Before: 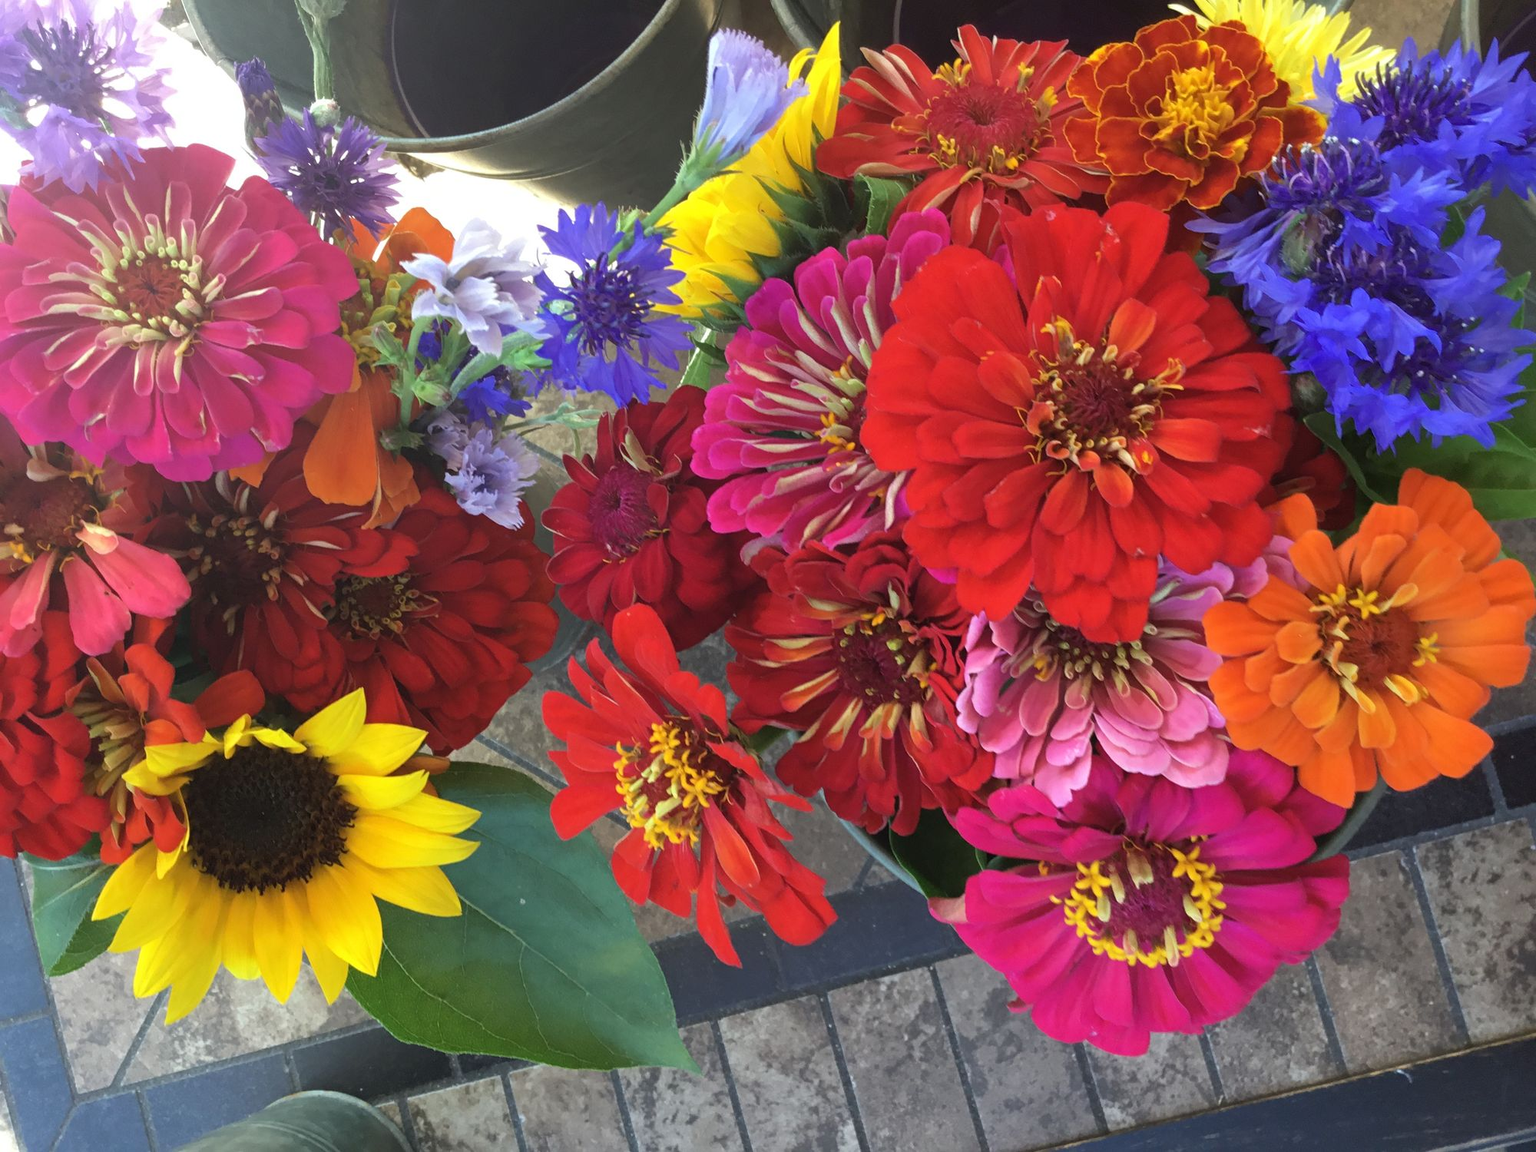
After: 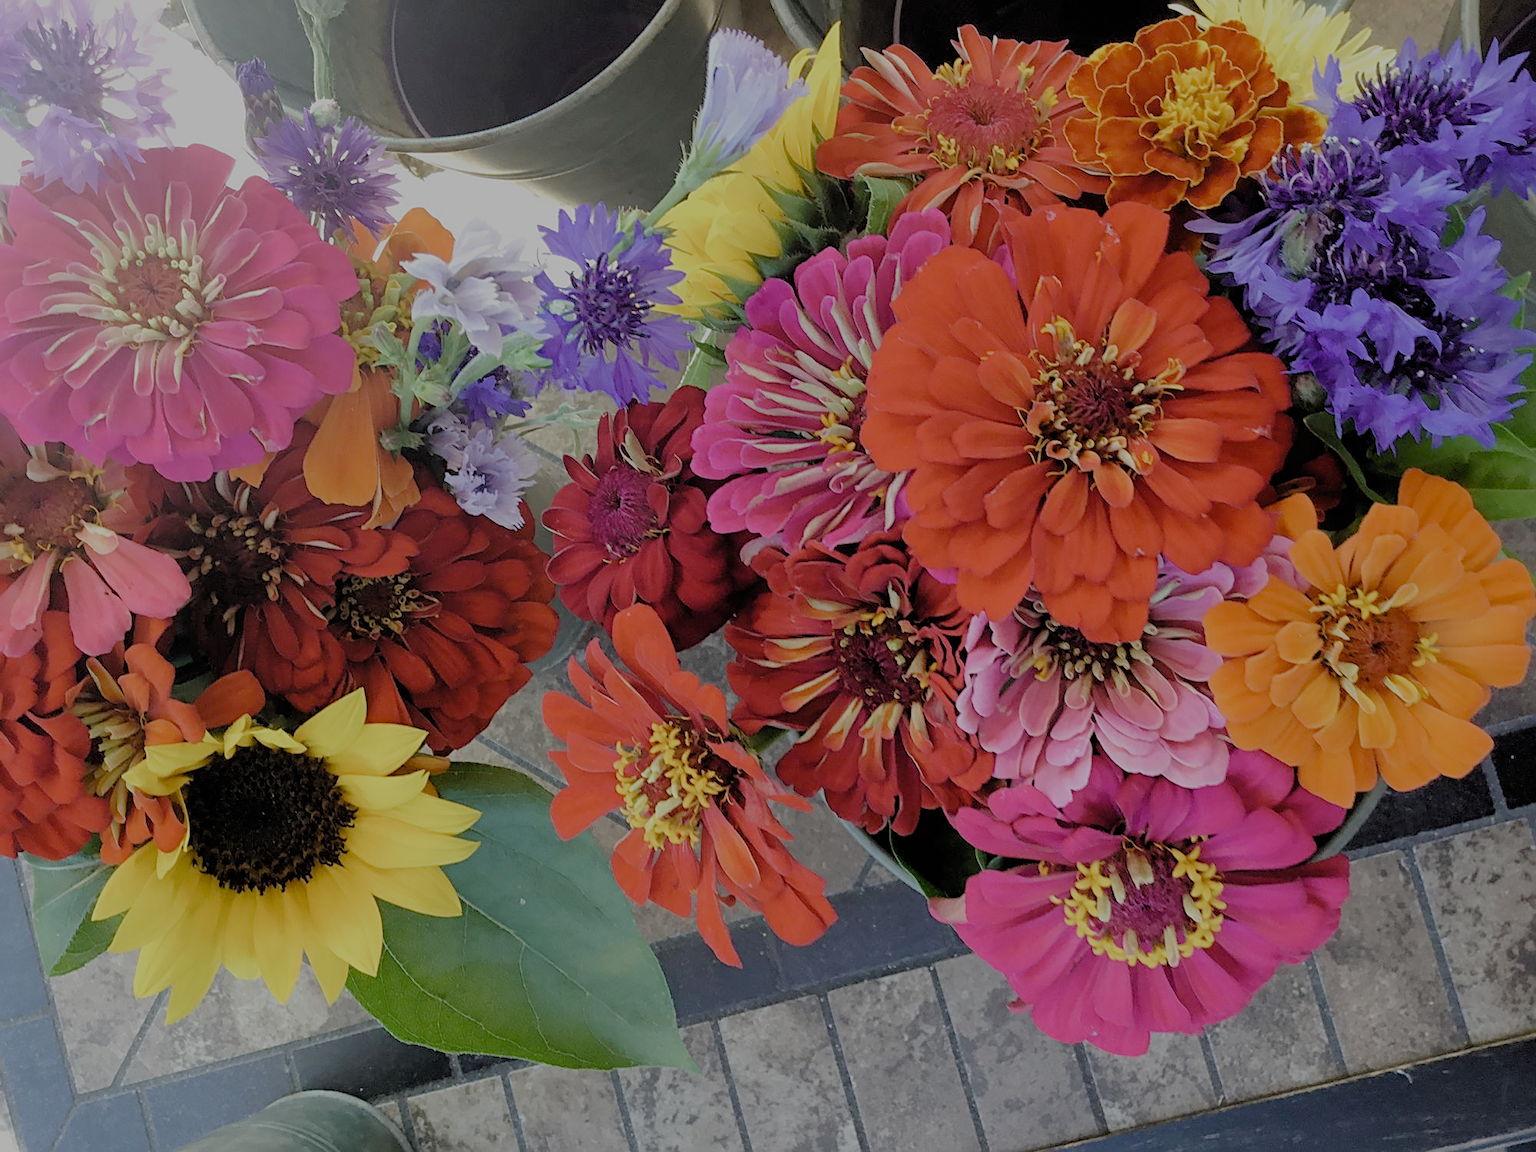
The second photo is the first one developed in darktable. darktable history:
filmic rgb: black relative exposure -4.45 EV, white relative exposure 6.61 EV, hardness 1.92, contrast 0.516, preserve chrominance no, color science v5 (2021)
sharpen: on, module defaults
